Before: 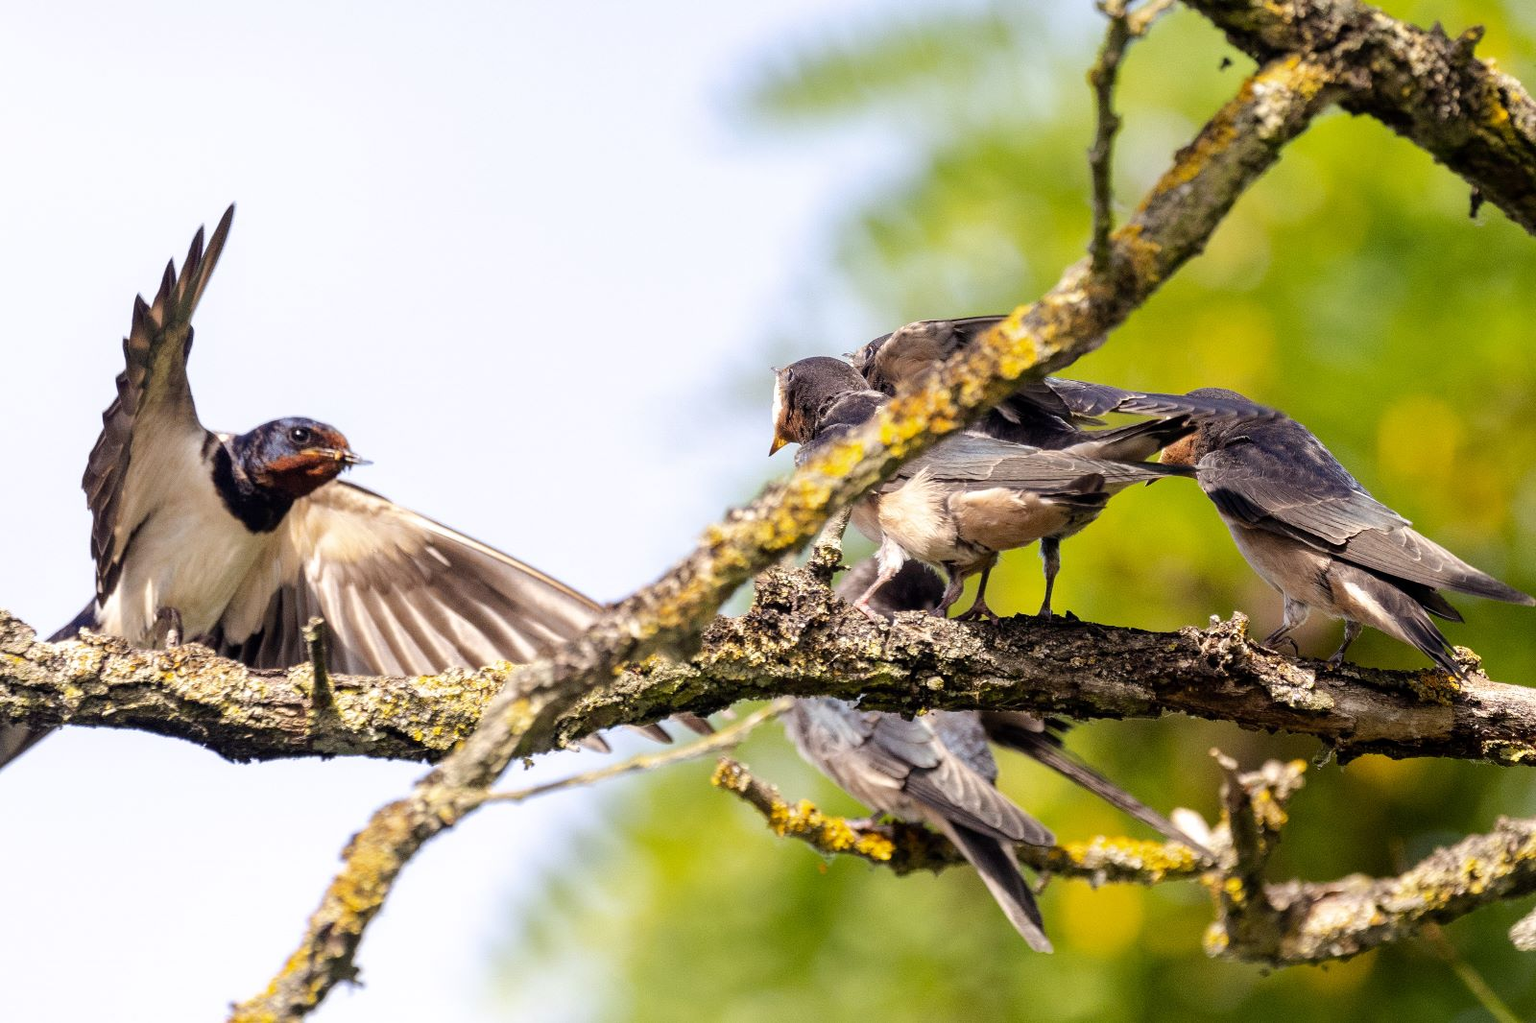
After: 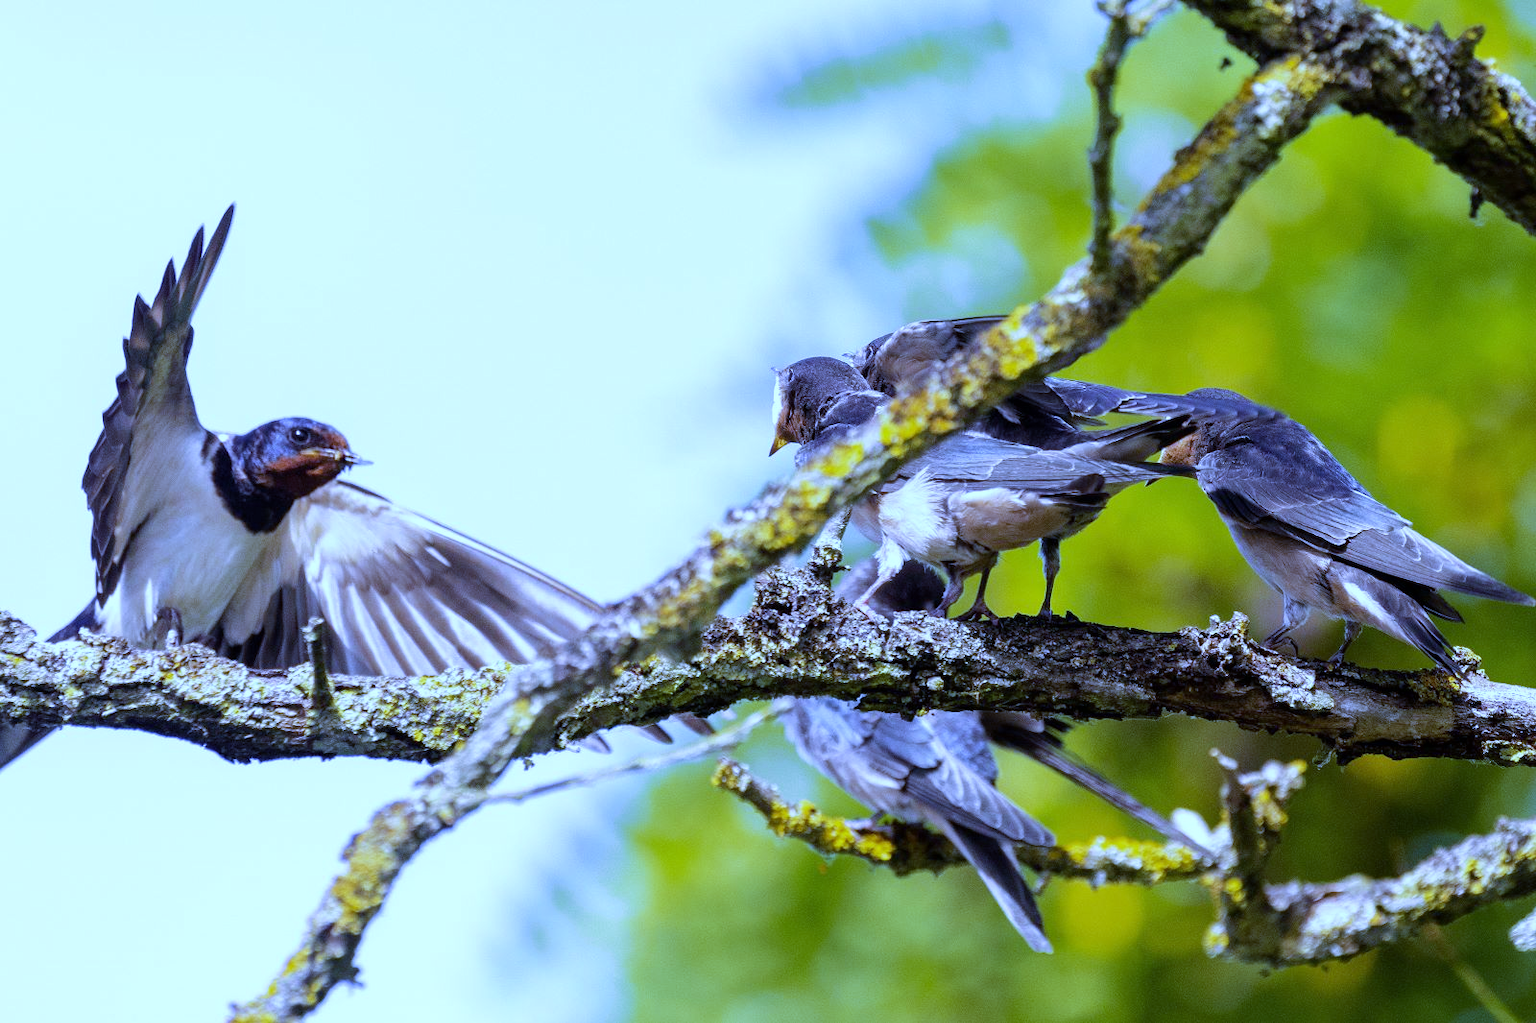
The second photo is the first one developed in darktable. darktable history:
velvia: on, module defaults
white balance: red 0.766, blue 1.537
